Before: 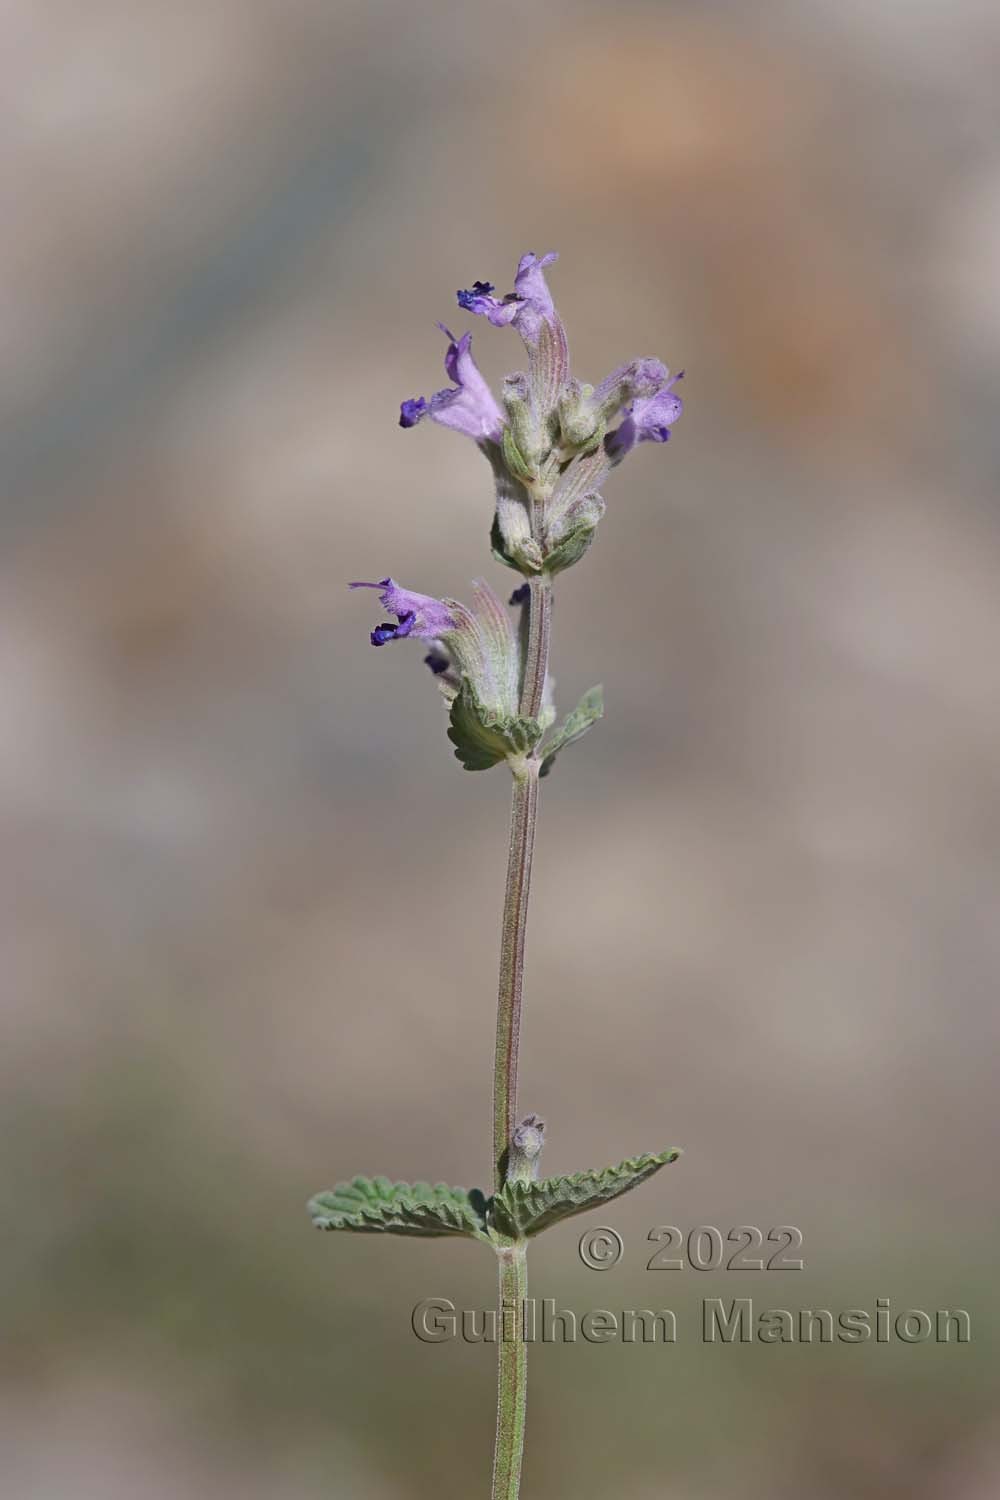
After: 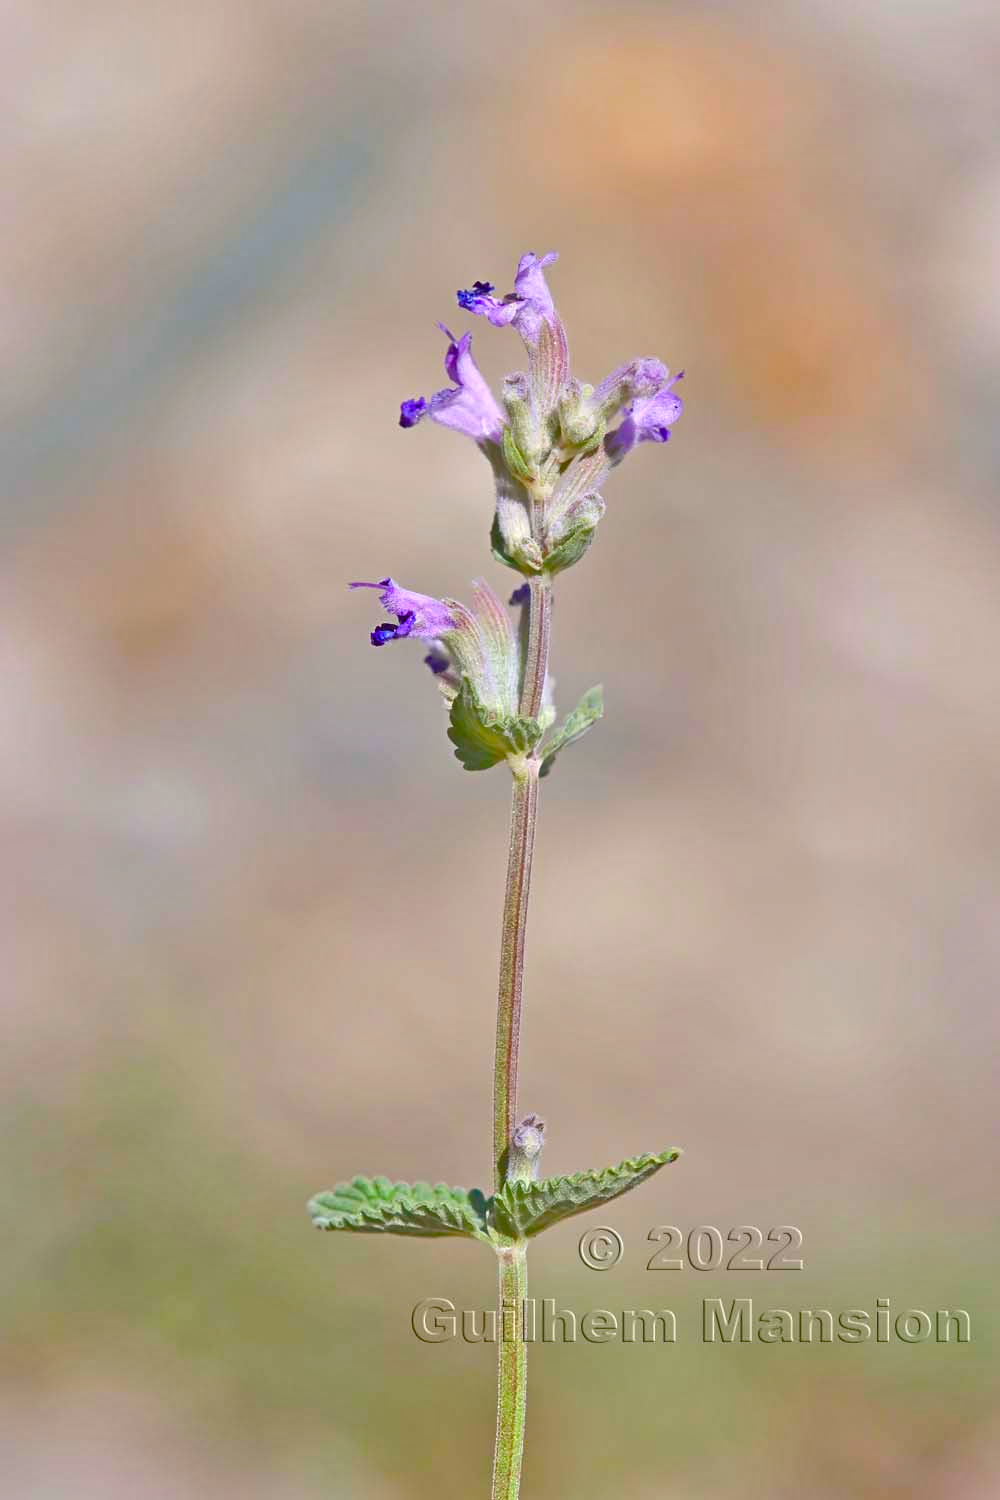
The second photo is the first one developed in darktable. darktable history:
tone equalizer: -8 EV 2 EV, -7 EV 2 EV, -6 EV 2 EV, -5 EV 2 EV, -4 EV 2 EV, -3 EV 1.5 EV, -2 EV 1 EV, -1 EV 0.5 EV
color balance rgb: perceptual saturation grading › global saturation 20%, perceptual saturation grading › highlights -25%, perceptual saturation grading › shadows 25%, global vibrance 50%
